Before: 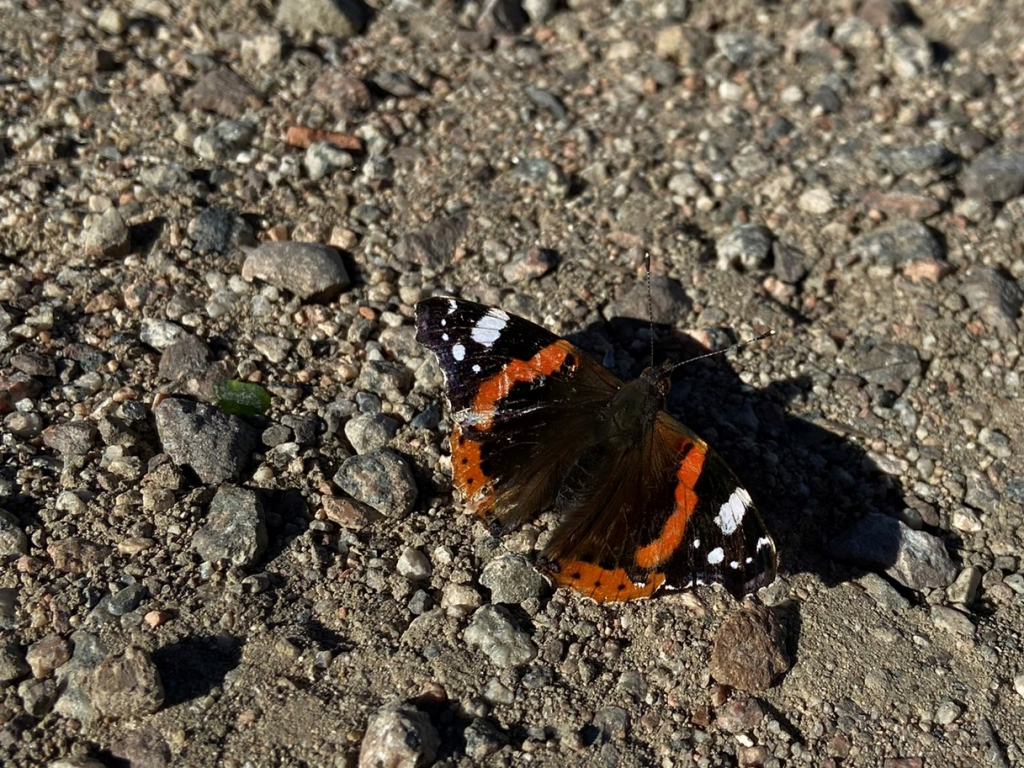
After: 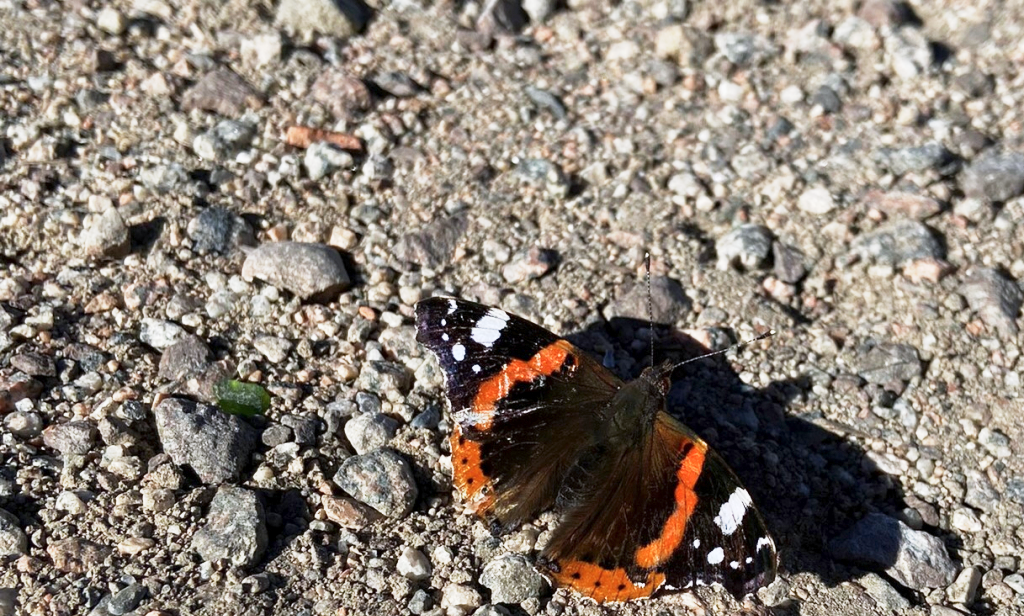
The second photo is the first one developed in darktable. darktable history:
base curve: curves: ch0 [(0, 0) (0.088, 0.125) (0.176, 0.251) (0.354, 0.501) (0.613, 0.749) (1, 0.877)], preserve colors none
crop: bottom 19.694%
exposure: exposure 0.525 EV, compensate highlight preservation false
color calibration: illuminant as shot in camera, x 0.358, y 0.373, temperature 4628.91 K
